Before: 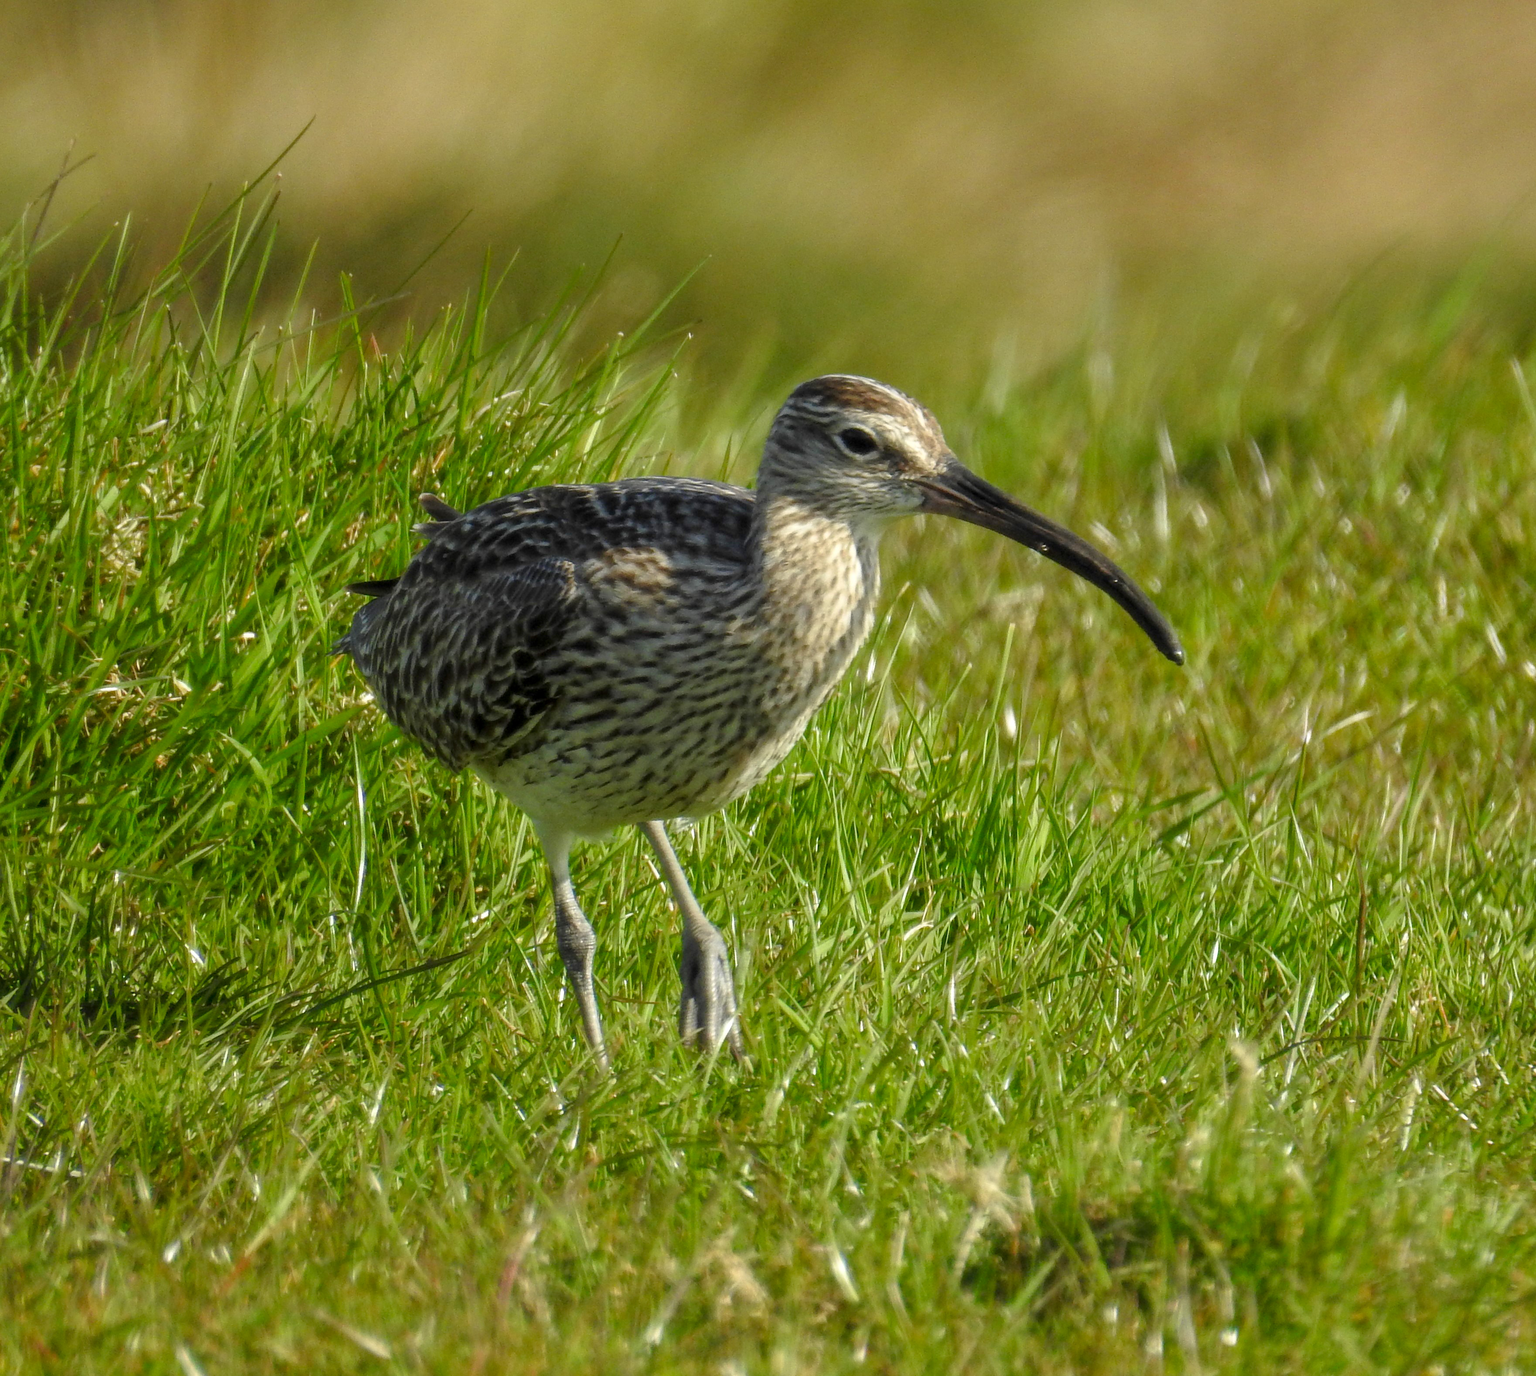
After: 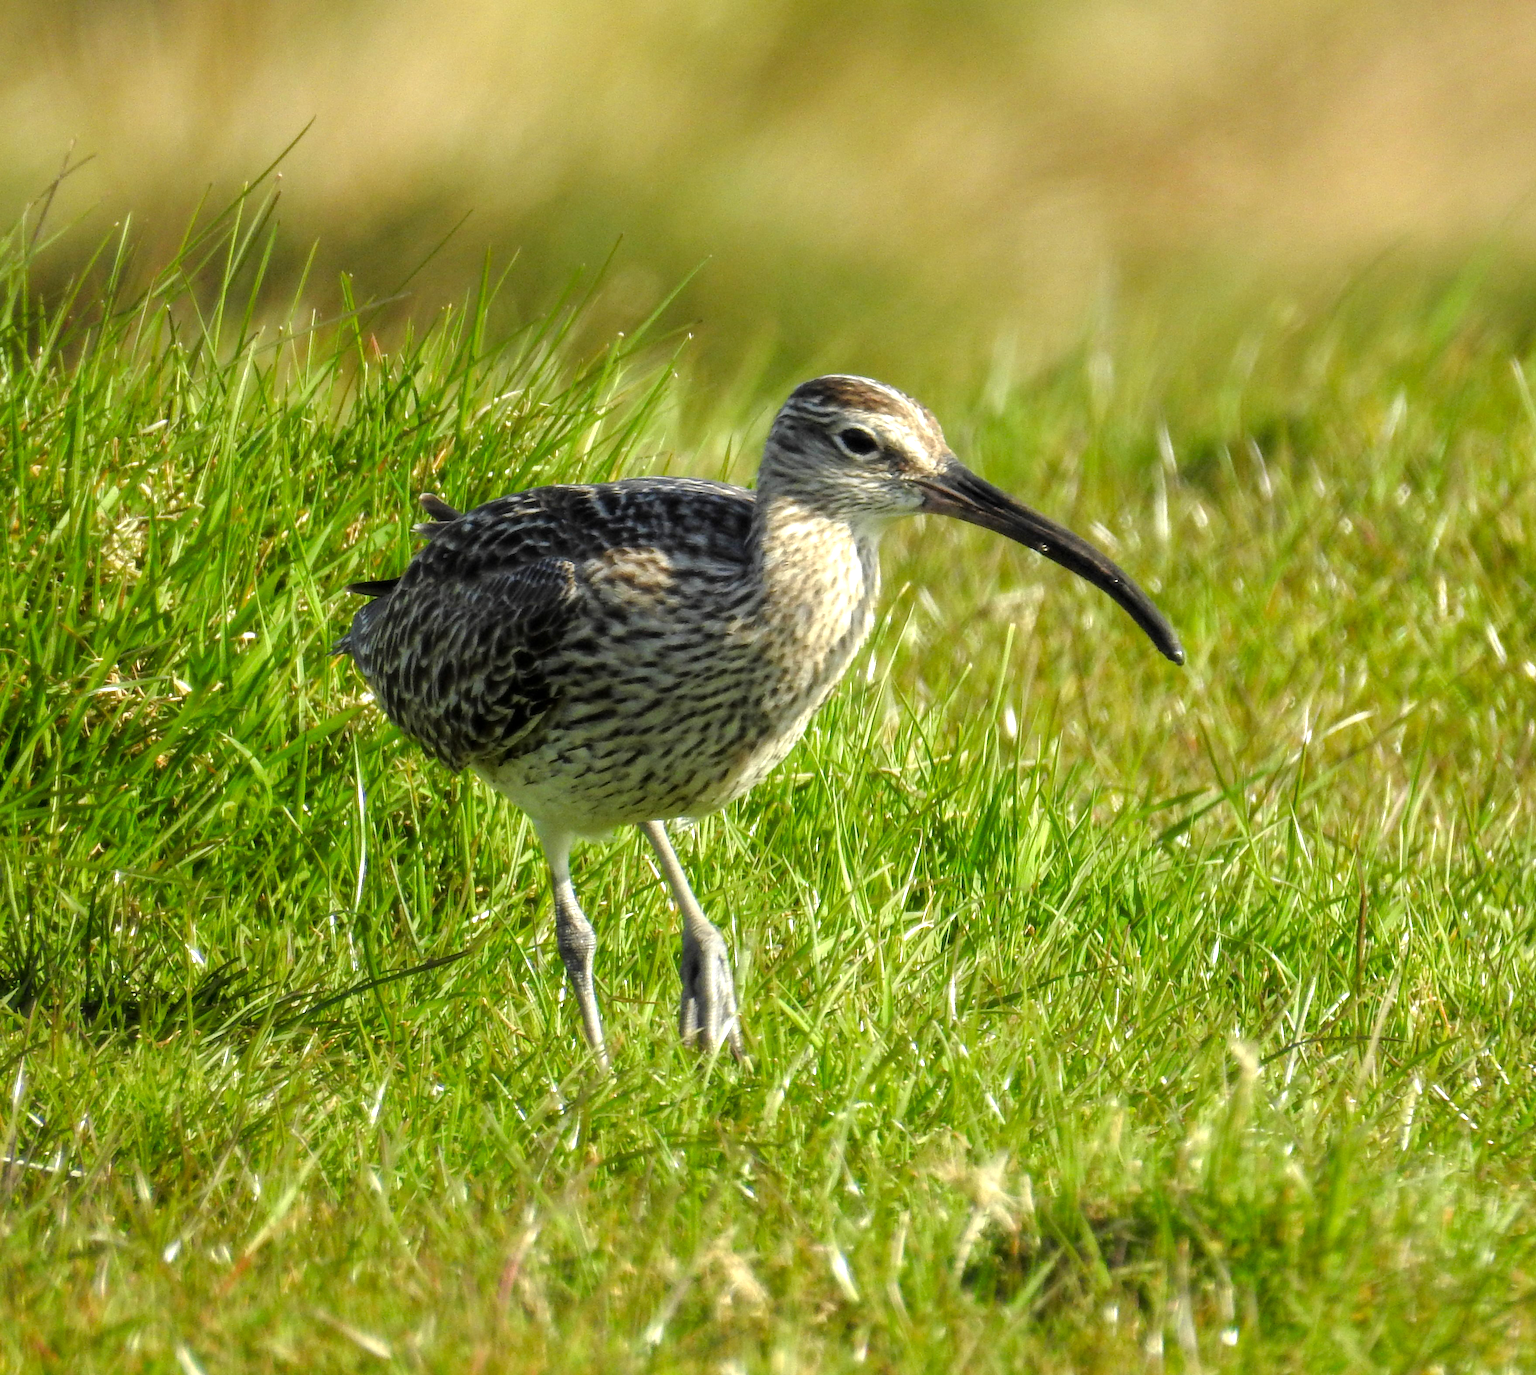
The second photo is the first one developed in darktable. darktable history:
tone equalizer: -8 EV -0.75 EV, -7 EV -0.684 EV, -6 EV -0.609 EV, -5 EV -0.387 EV, -3 EV 0.368 EV, -2 EV 0.6 EV, -1 EV 0.683 EV, +0 EV 0.727 EV
